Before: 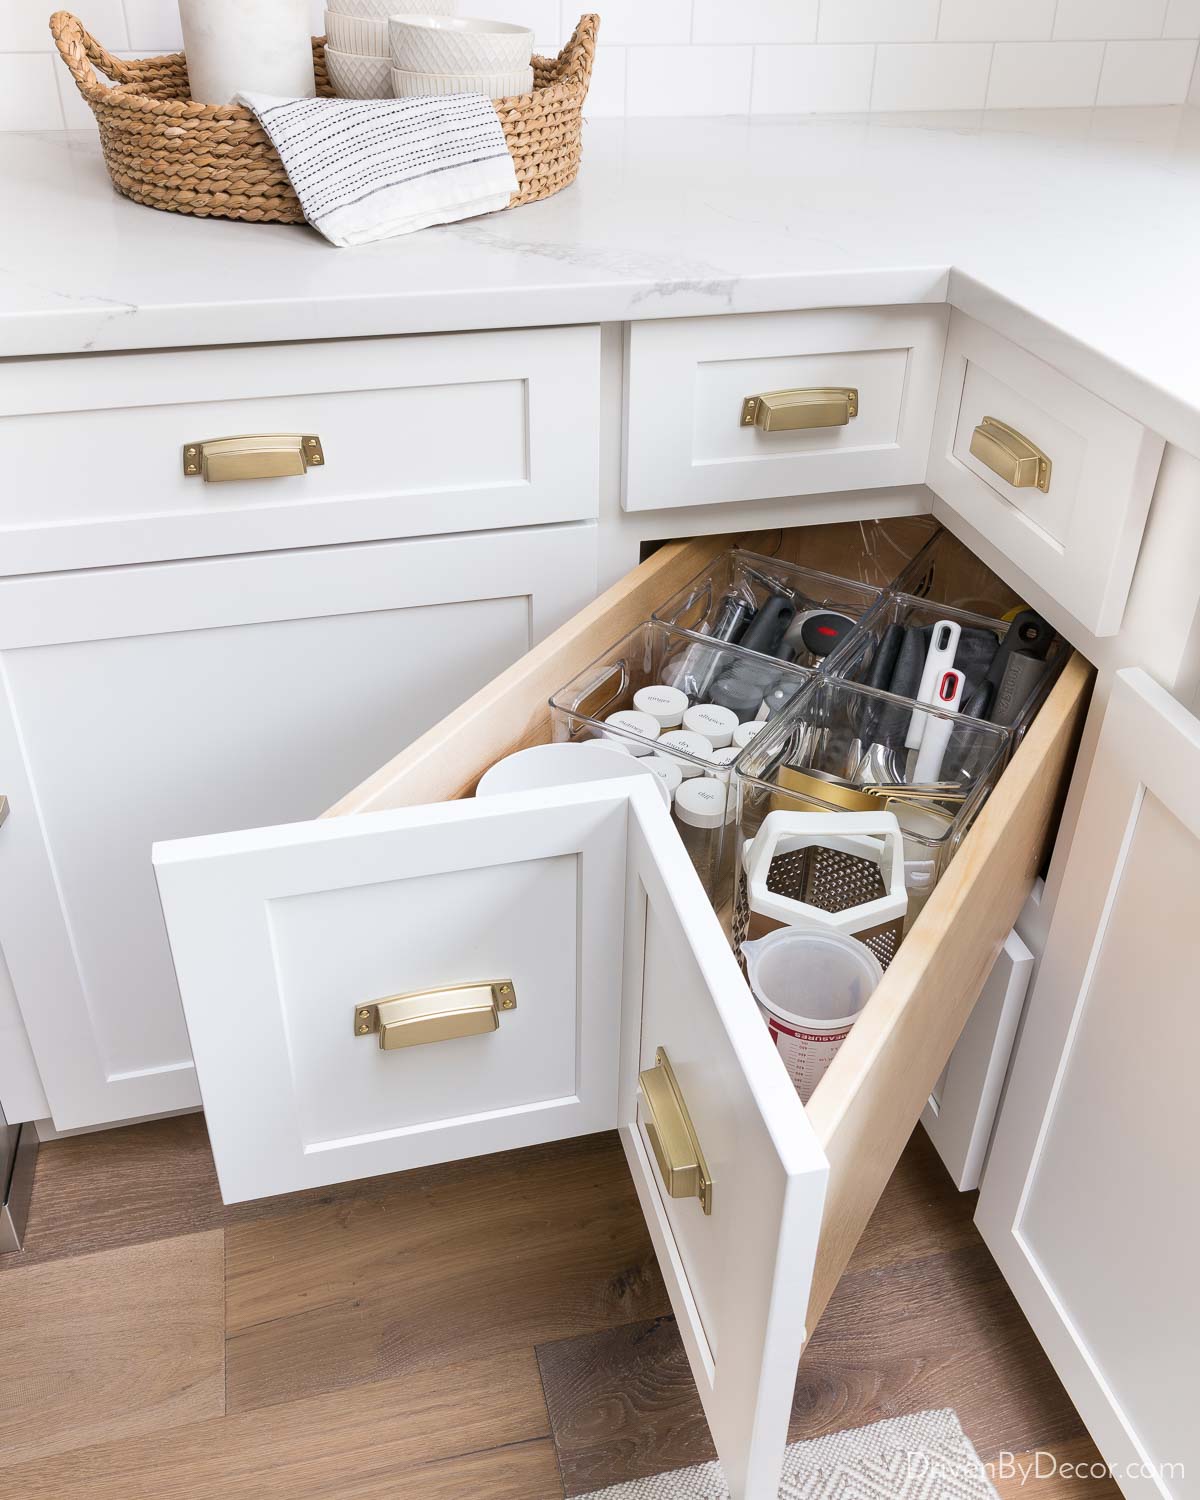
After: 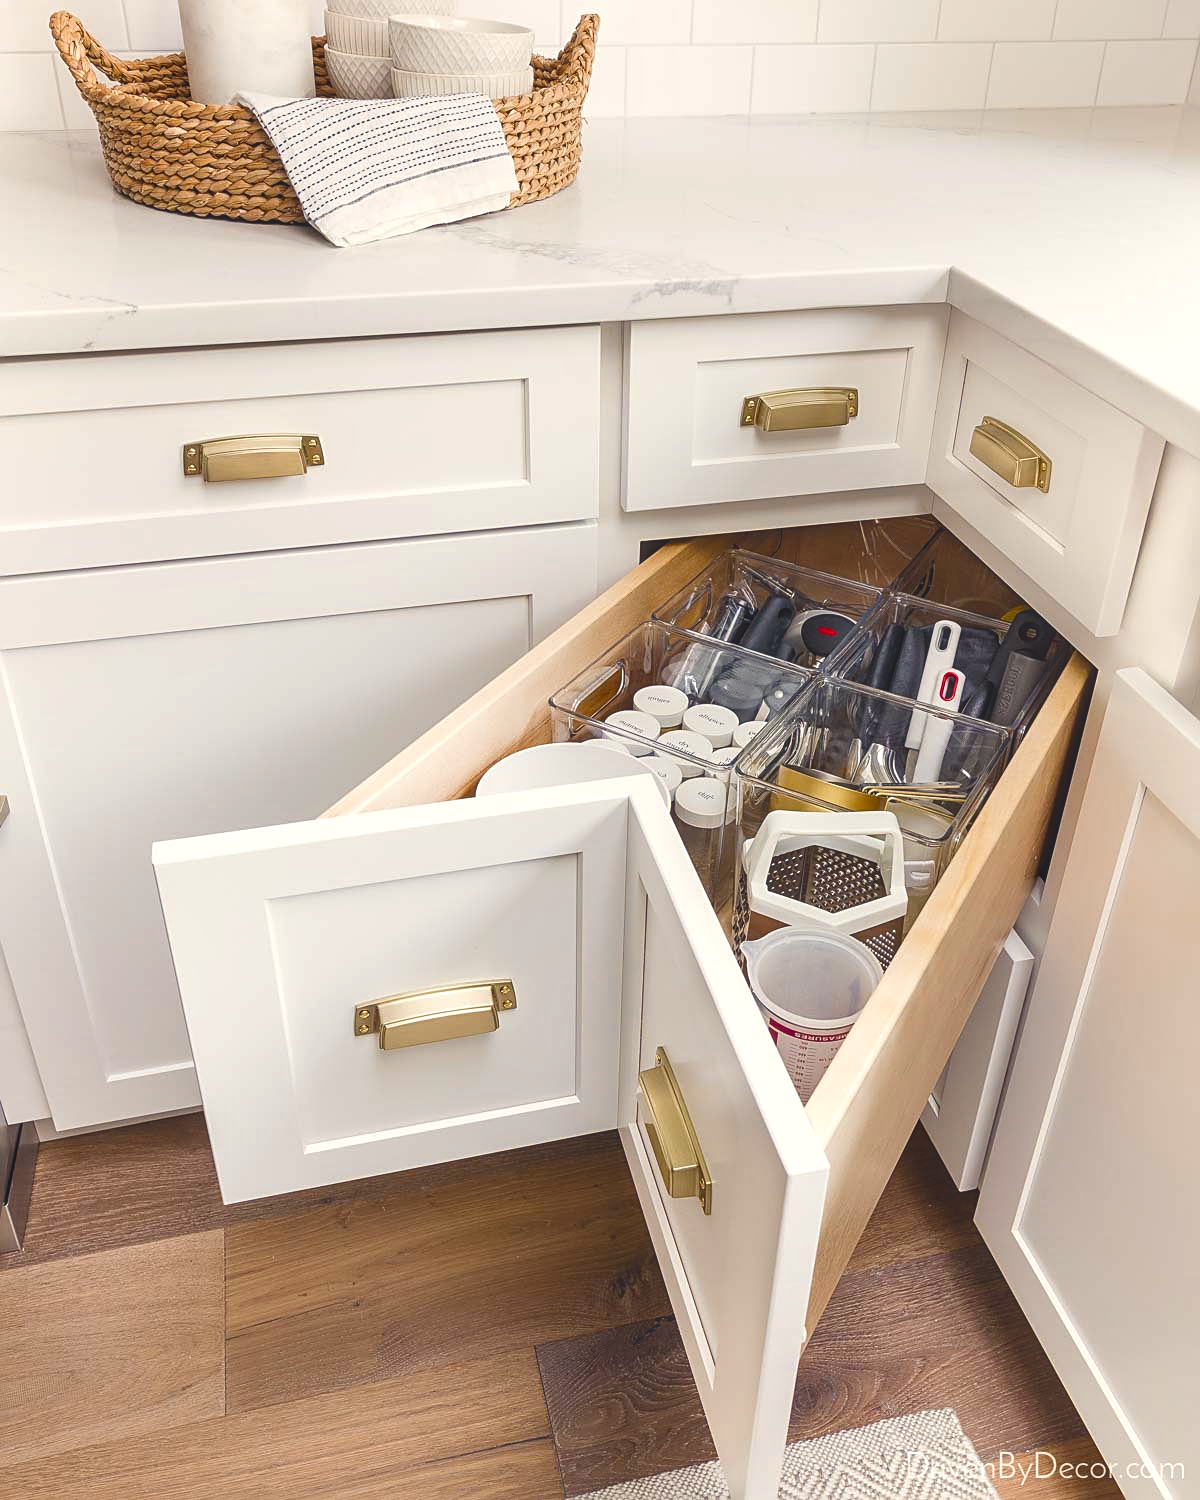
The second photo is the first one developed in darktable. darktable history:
sharpen: on, module defaults
color balance rgb: shadows lift › chroma 3%, shadows lift › hue 280.8°, power › hue 330°, highlights gain › chroma 3%, highlights gain › hue 75.6°, global offset › luminance 2%, perceptual saturation grading › global saturation 20%, perceptual saturation grading › highlights -25%, perceptual saturation grading › shadows 50%, global vibrance 20.33%
local contrast: on, module defaults
